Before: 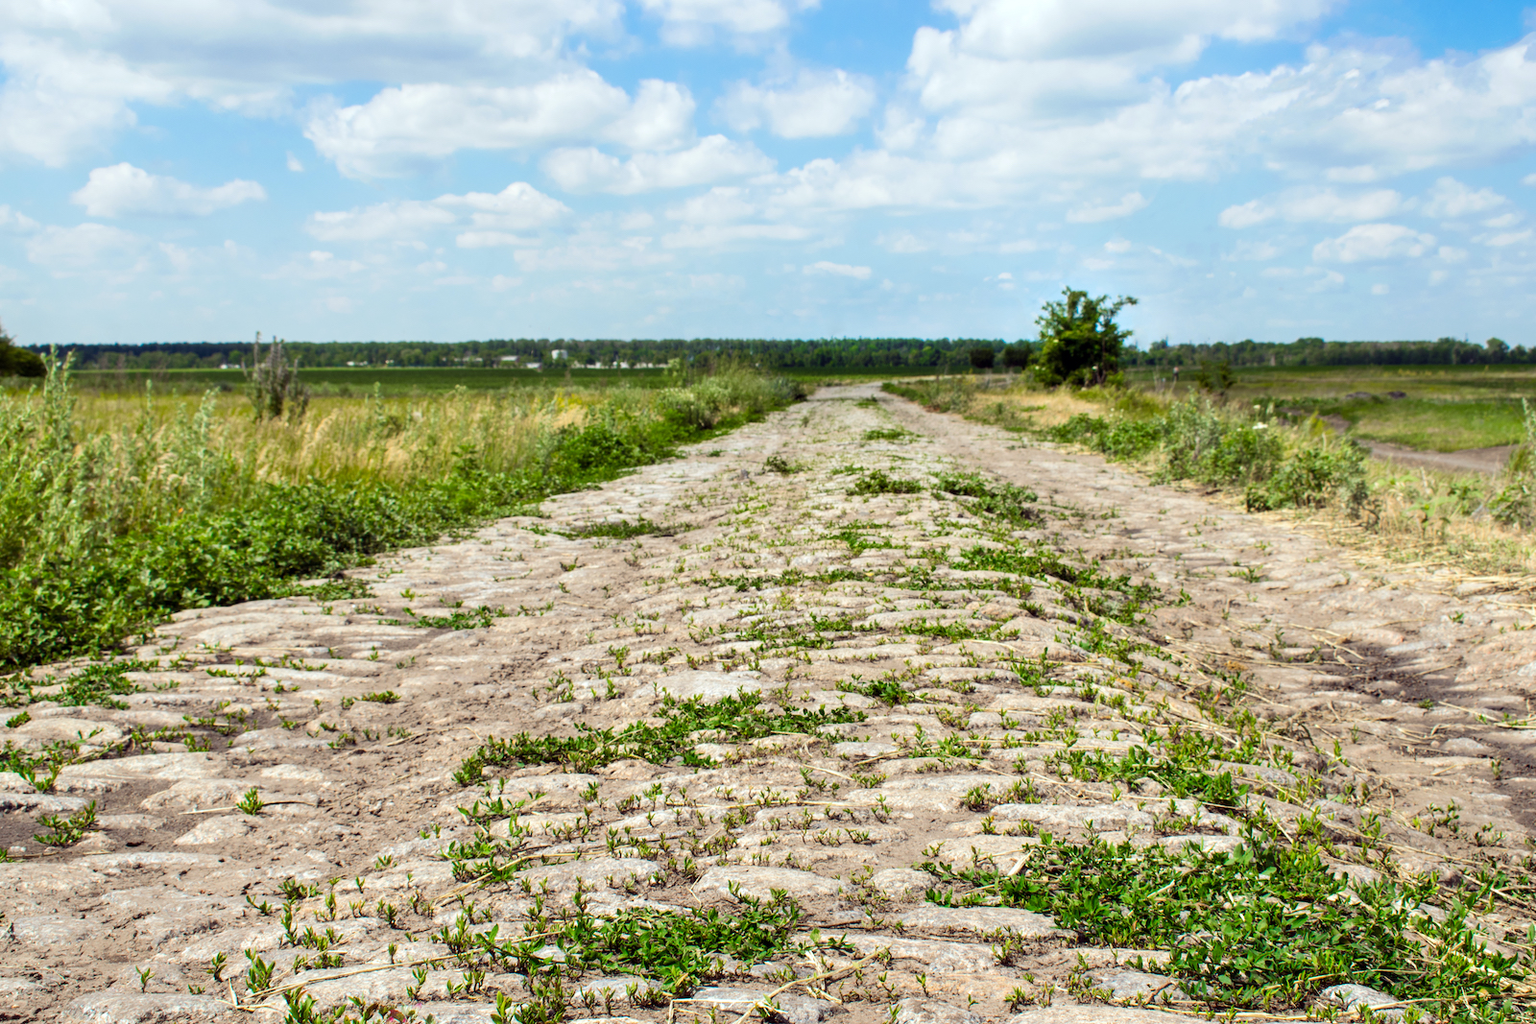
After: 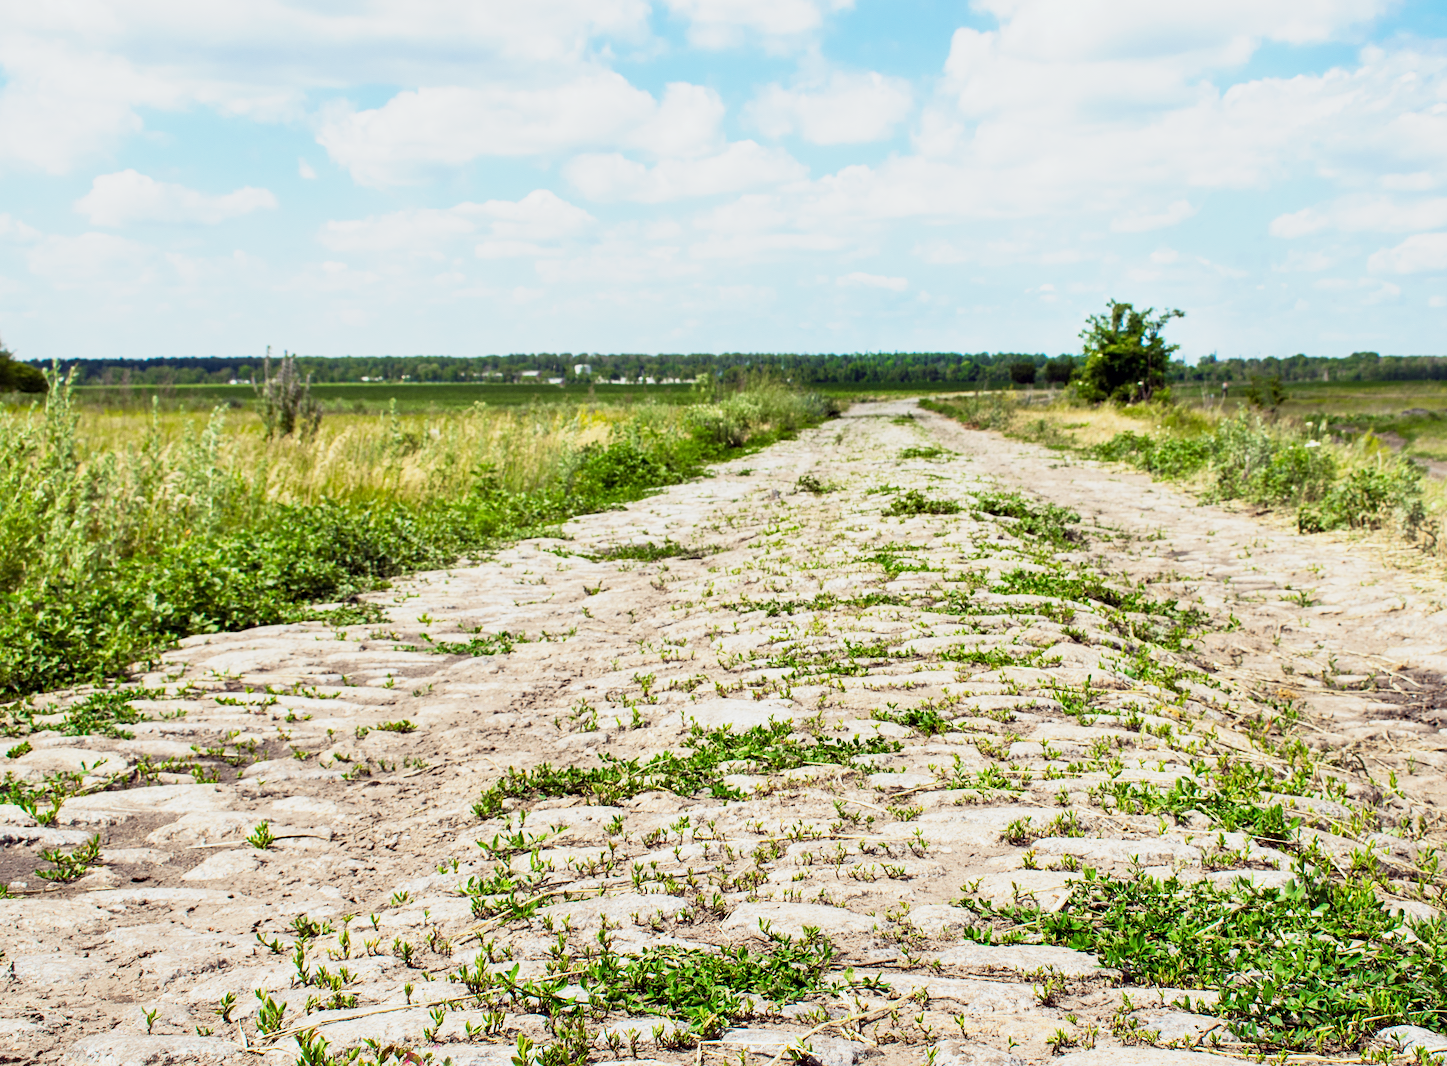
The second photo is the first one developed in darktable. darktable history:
base curve: curves: ch0 [(0, 0) (0.088, 0.125) (0.176, 0.251) (0.354, 0.501) (0.613, 0.749) (1, 0.877)], preserve colors none
sharpen: amount 0.2
tone equalizer: on, module defaults
crop: right 9.509%, bottom 0.031%
